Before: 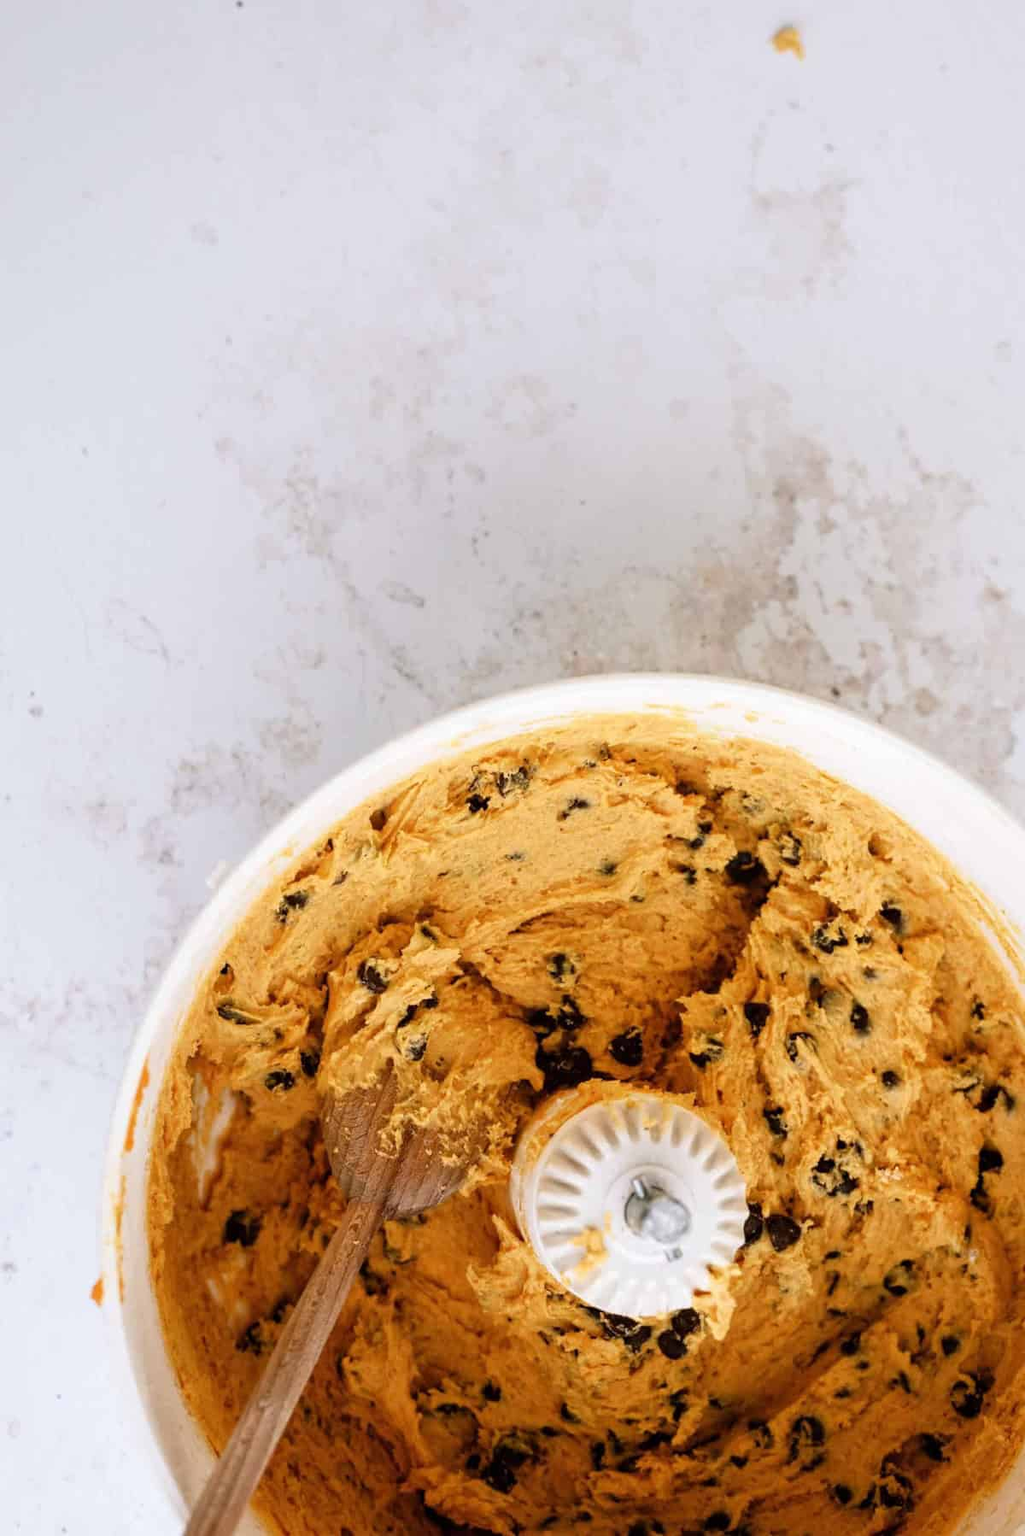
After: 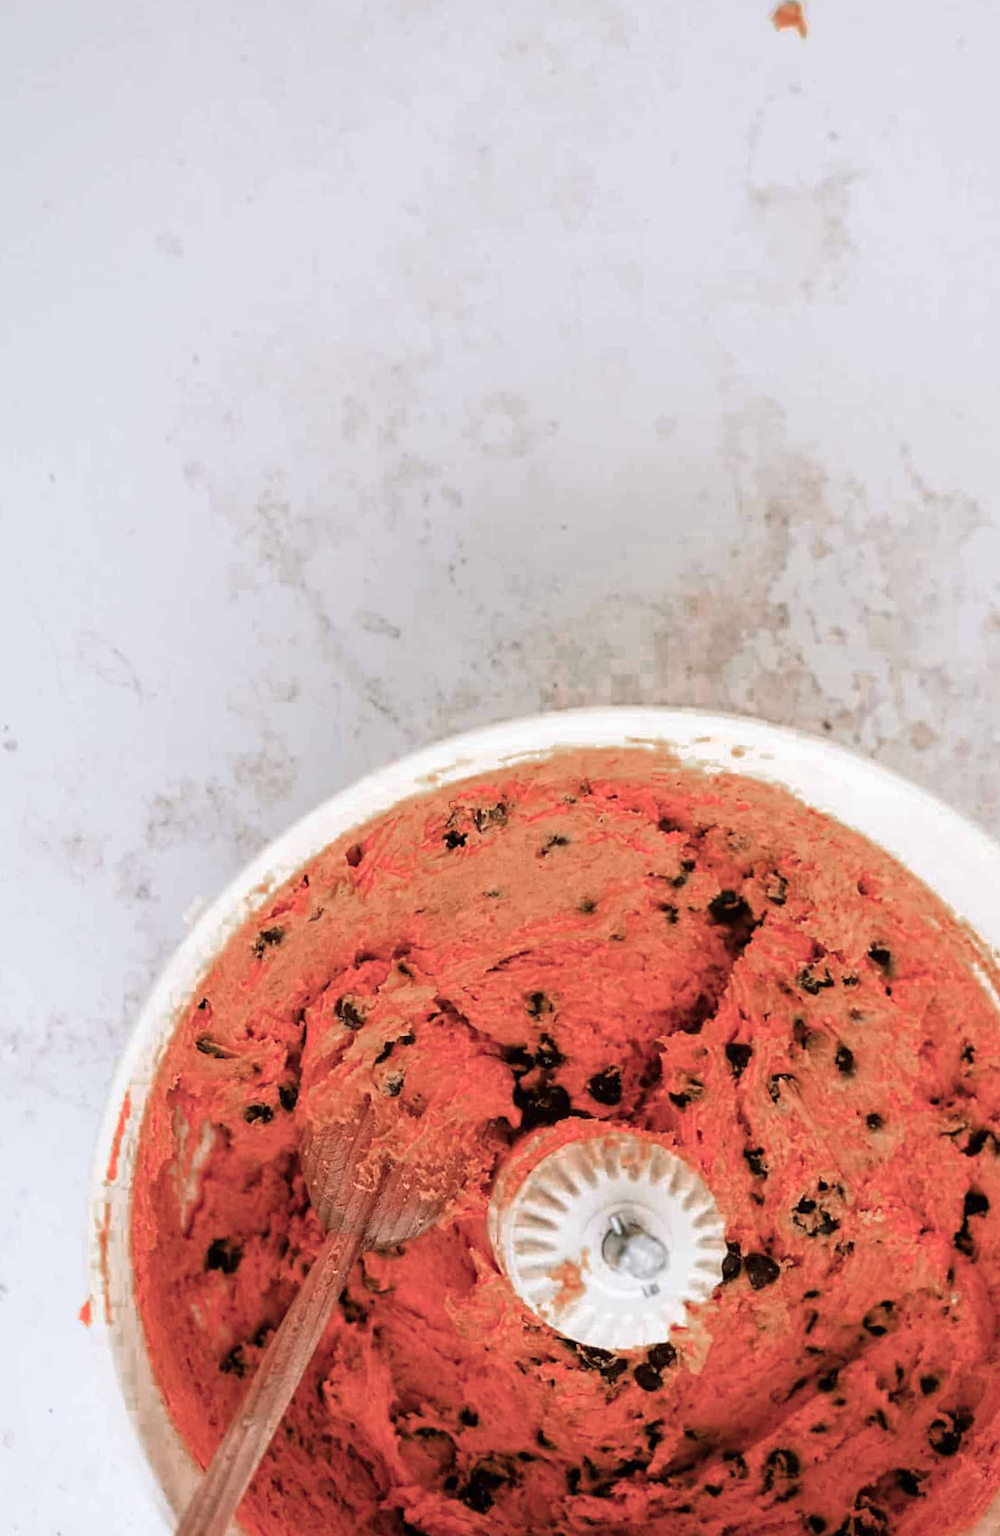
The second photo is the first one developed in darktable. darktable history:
rotate and perspective: rotation 0.074°, lens shift (vertical) 0.096, lens shift (horizontal) -0.041, crop left 0.043, crop right 0.952, crop top 0.024, crop bottom 0.979
color zones: curves: ch0 [(0.006, 0.385) (0.143, 0.563) (0.243, 0.321) (0.352, 0.464) (0.516, 0.456) (0.625, 0.5) (0.75, 0.5) (0.875, 0.5)]; ch1 [(0, 0.5) (0.134, 0.504) (0.246, 0.463) (0.421, 0.515) (0.5, 0.56) (0.625, 0.5) (0.75, 0.5) (0.875, 0.5)]; ch2 [(0, 0.5) (0.131, 0.426) (0.307, 0.289) (0.38, 0.188) (0.513, 0.216) (0.625, 0.548) (0.75, 0.468) (0.838, 0.396) (0.971, 0.311)]
